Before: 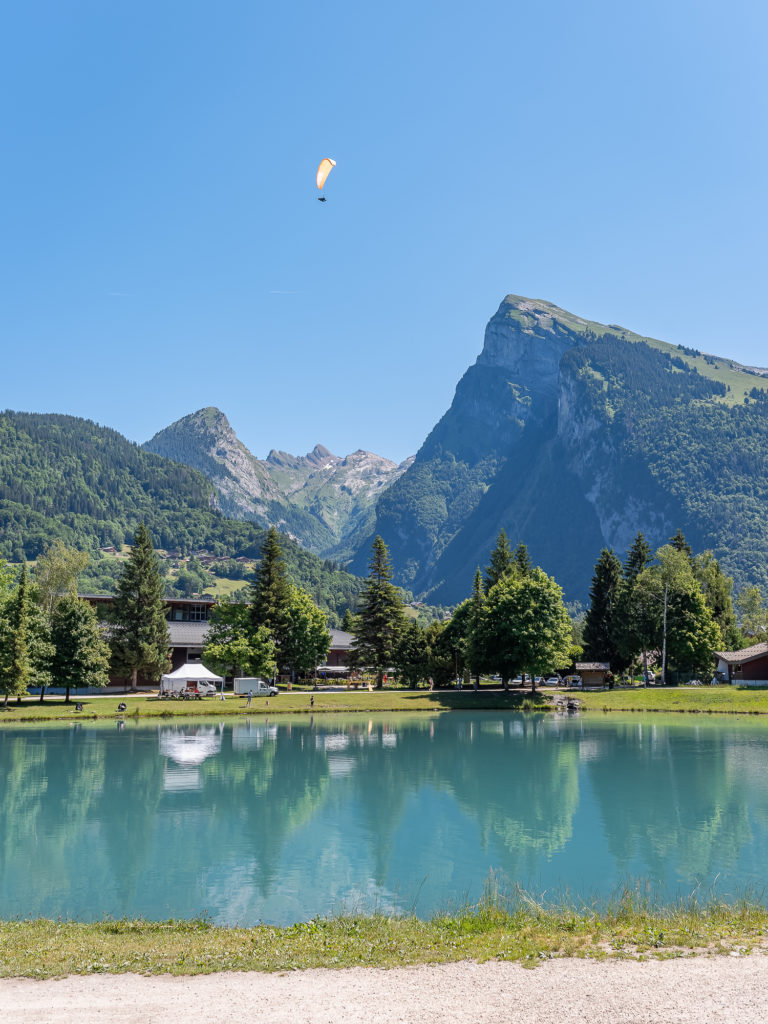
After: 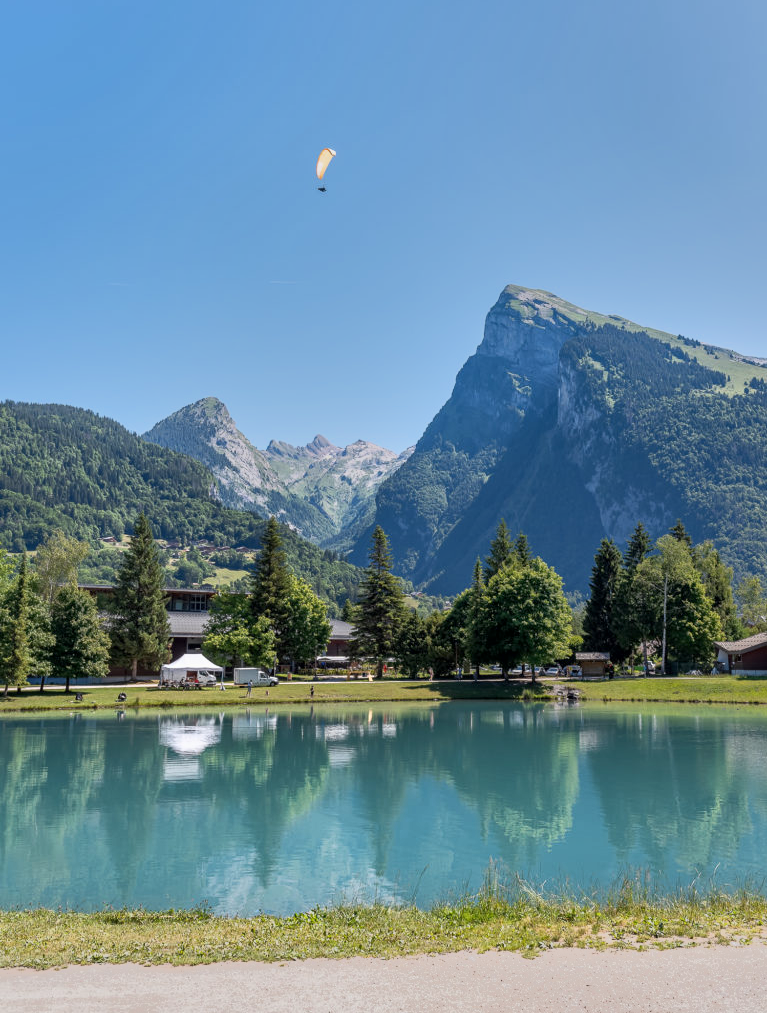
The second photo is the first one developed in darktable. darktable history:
tone equalizer: -7 EV -0.63 EV, -6 EV 1 EV, -5 EV -0.45 EV, -4 EV 0.43 EV, -3 EV 0.41 EV, -2 EV 0.15 EV, -1 EV -0.15 EV, +0 EV -0.39 EV, smoothing diameter 25%, edges refinement/feathering 10, preserve details guided filter
local contrast: mode bilateral grid, contrast 20, coarseness 50, detail 120%, midtone range 0.2
crop: top 1.049%, right 0.001%
